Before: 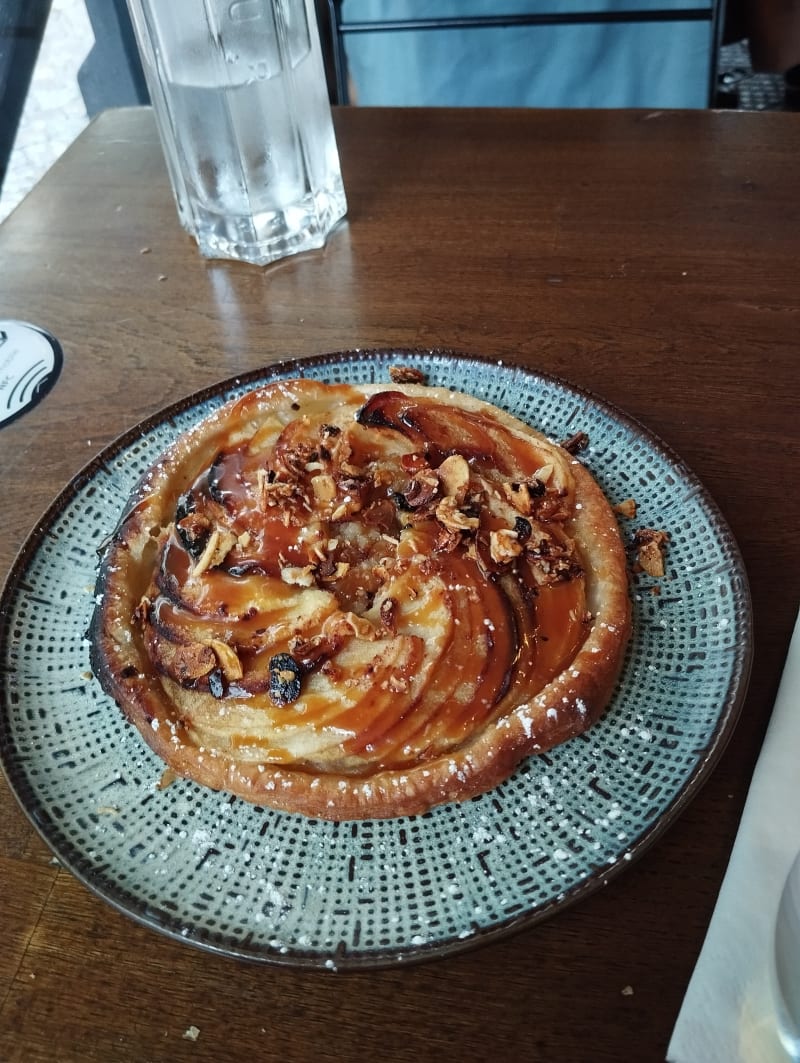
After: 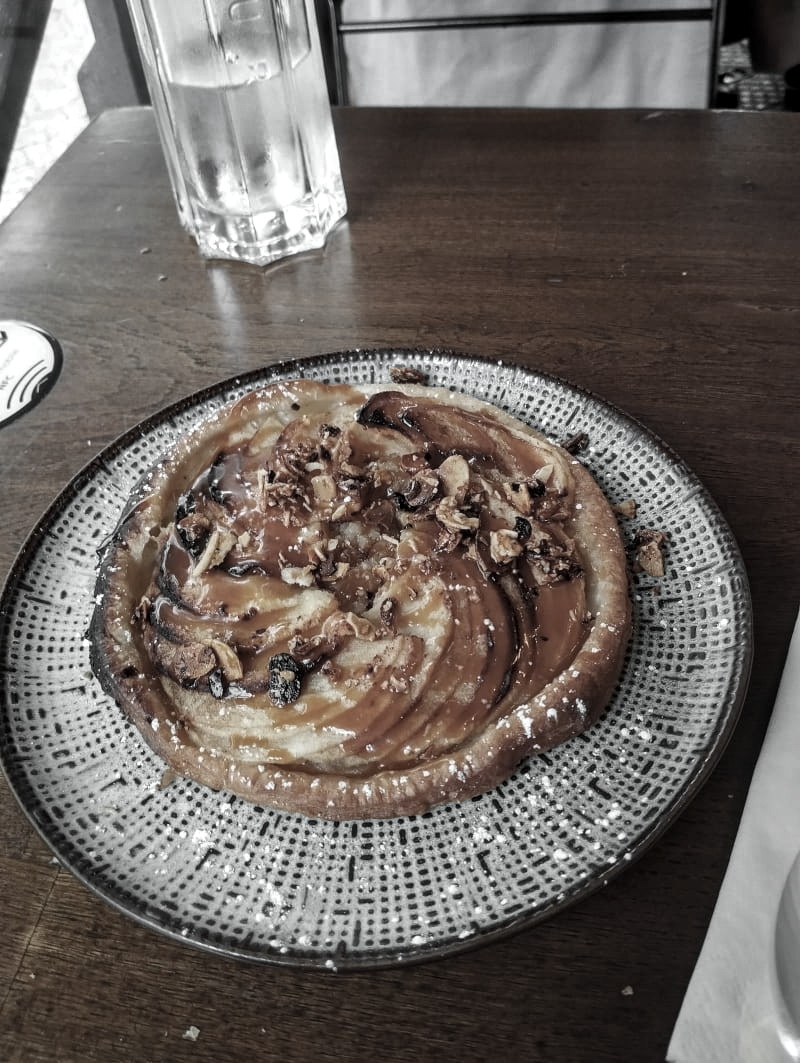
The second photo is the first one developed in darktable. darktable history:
local contrast: on, module defaults
tone equalizer: on, module defaults
shadows and highlights: shadows 20.91, highlights -82.73, soften with gaussian
color zones: curves: ch0 [(0, 0.613) (0.01, 0.613) (0.245, 0.448) (0.498, 0.529) (0.642, 0.665) (0.879, 0.777) (0.99, 0.613)]; ch1 [(0, 0.035) (0.121, 0.189) (0.259, 0.197) (0.415, 0.061) (0.589, 0.022) (0.732, 0.022) (0.857, 0.026) (0.991, 0.053)]
